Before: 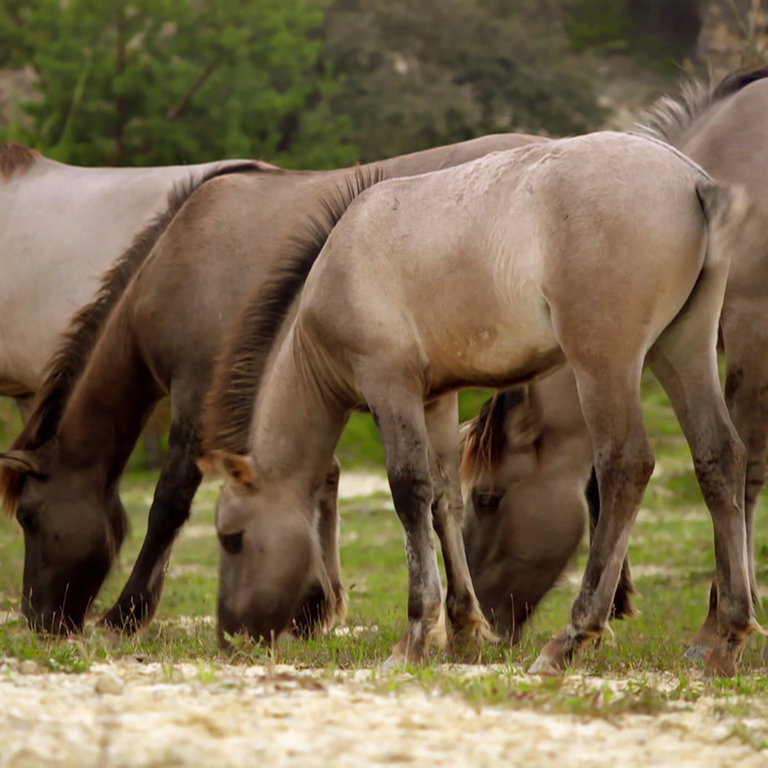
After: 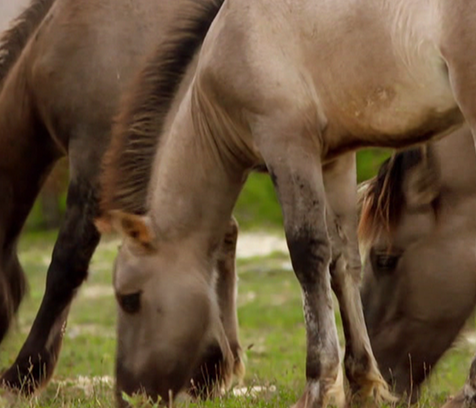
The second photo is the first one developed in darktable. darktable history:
crop: left 13.312%, top 31.28%, right 24.627%, bottom 15.582%
white balance: emerald 1
